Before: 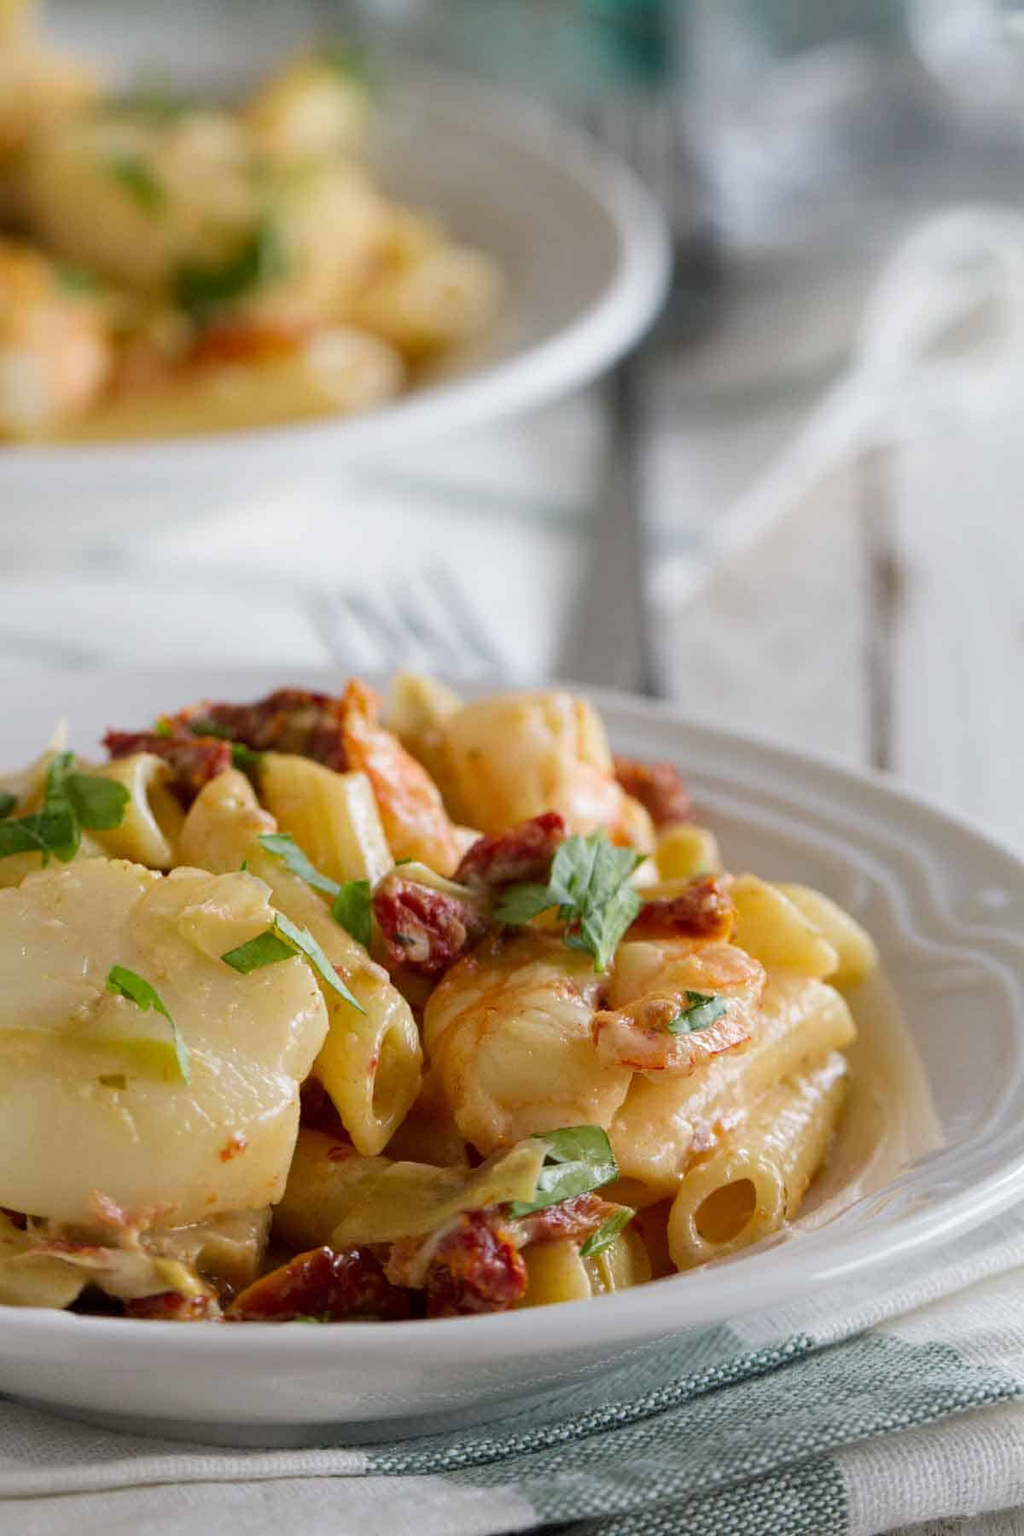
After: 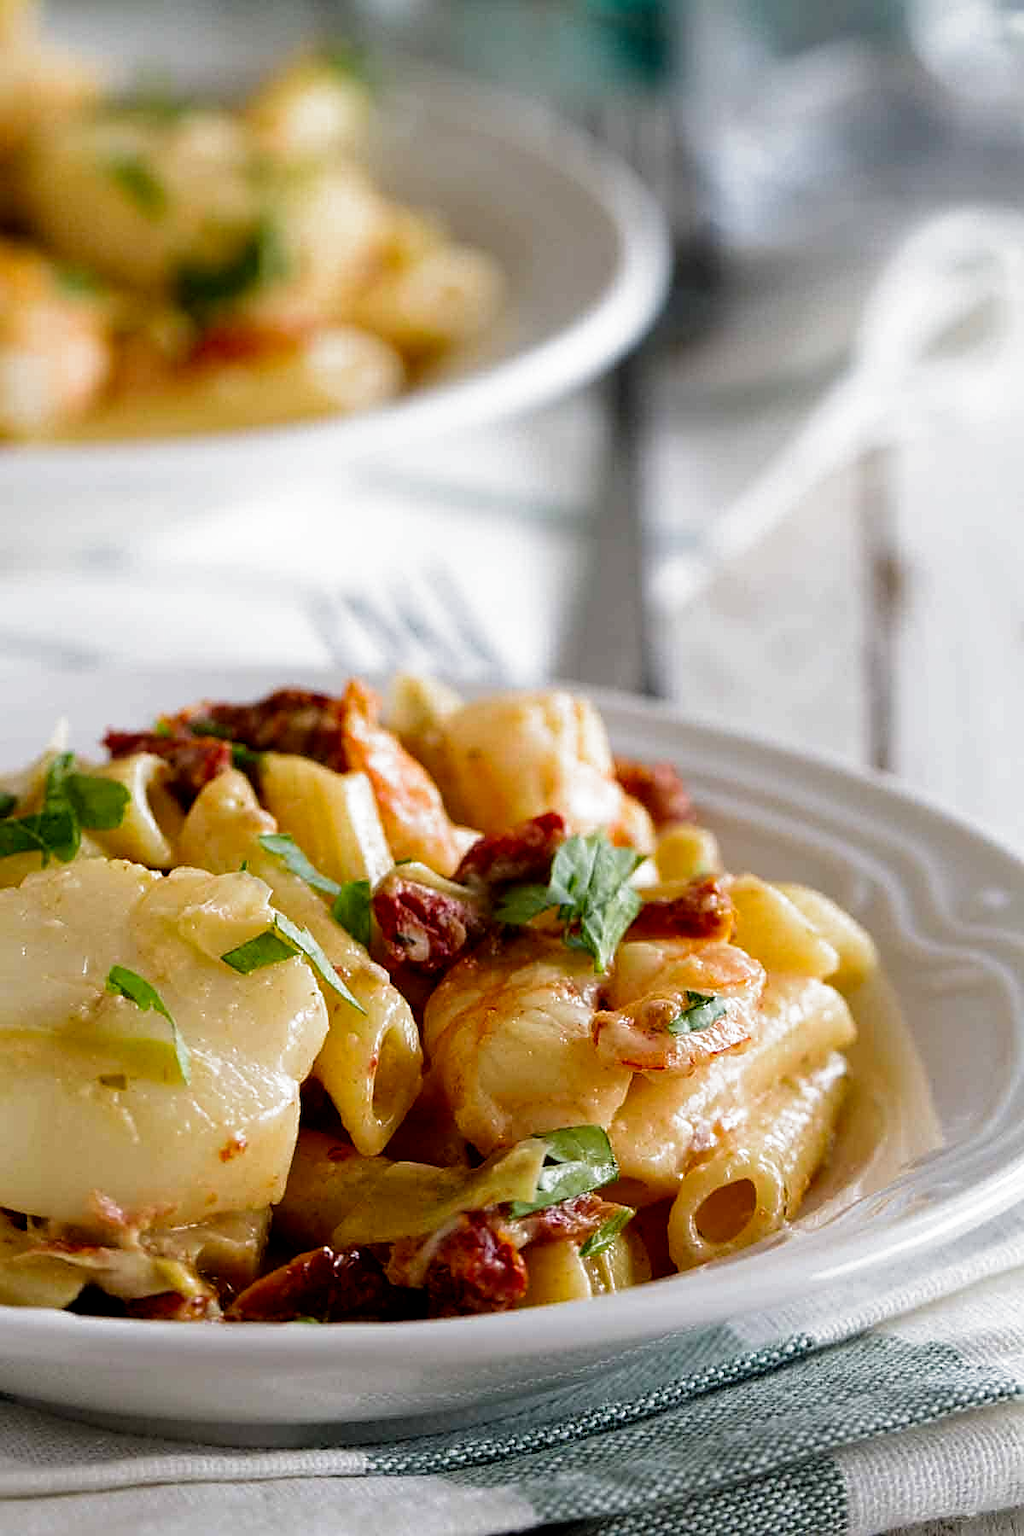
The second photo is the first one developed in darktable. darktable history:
exposure: exposure -0.114 EV, compensate exposure bias true, compensate highlight preservation false
sharpen: on, module defaults
filmic rgb: black relative exposure -8.18 EV, white relative exposure 2.2 EV, target white luminance 99.876%, hardness 7.05, latitude 74.34%, contrast 1.316, highlights saturation mix -2.68%, shadows ↔ highlights balance 29.86%, preserve chrominance no, color science v5 (2021)
